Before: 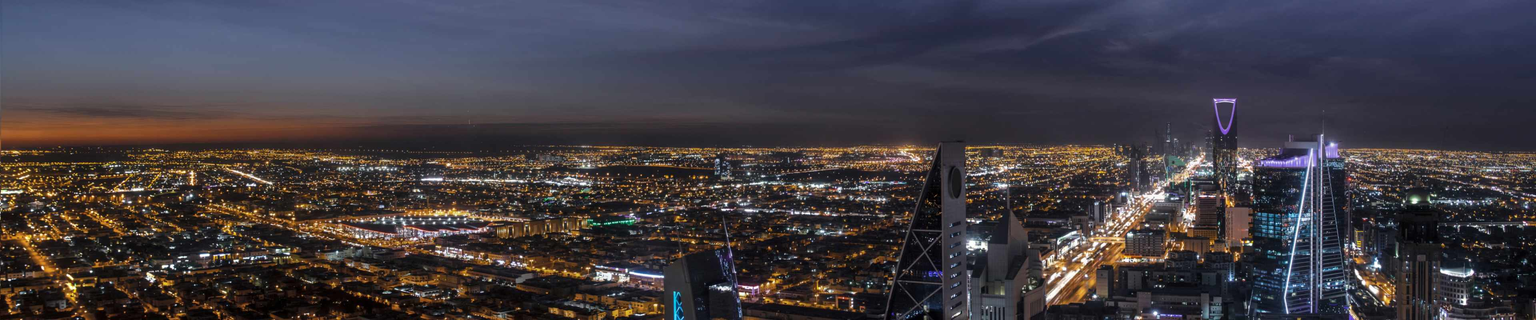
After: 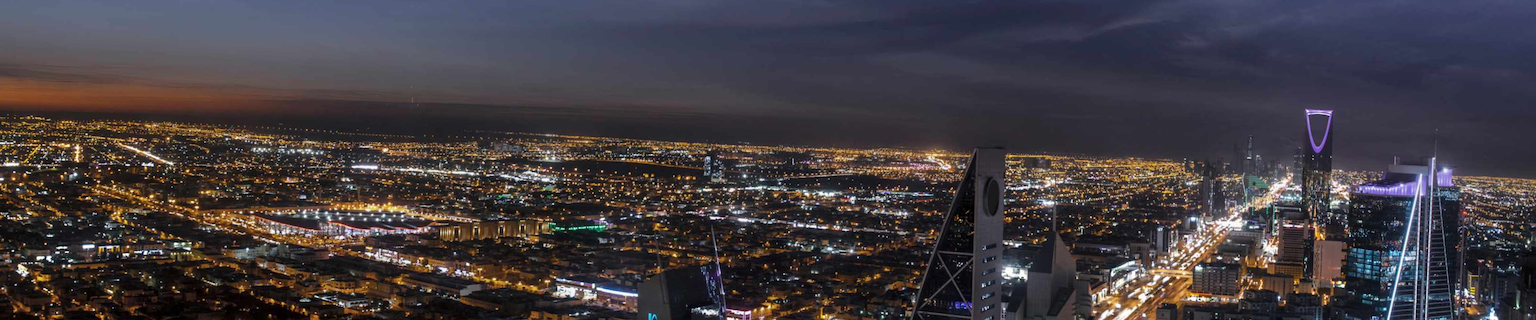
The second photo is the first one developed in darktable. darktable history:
crop and rotate: angle -2.39°
